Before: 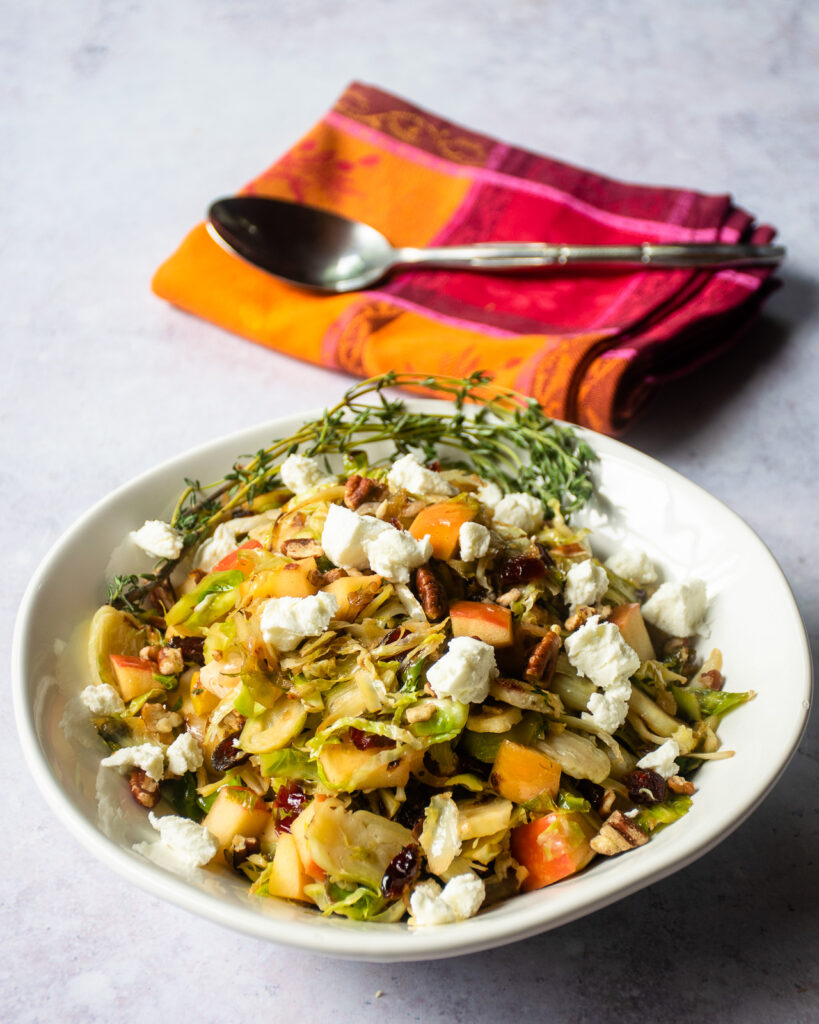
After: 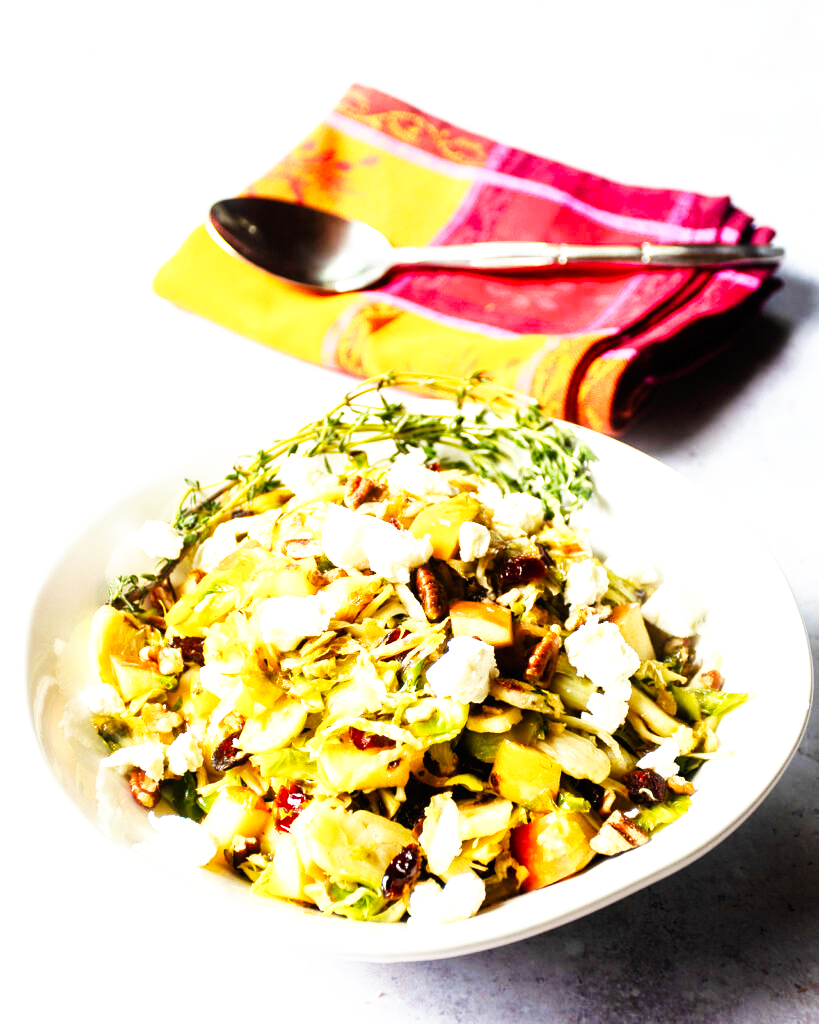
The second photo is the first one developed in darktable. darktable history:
tone equalizer: -8 EV -0.771 EV, -7 EV -0.71 EV, -6 EV -0.586 EV, -5 EV -0.408 EV, -3 EV 0.388 EV, -2 EV 0.6 EV, -1 EV 0.686 EV, +0 EV 0.775 EV, smoothing diameter 25%, edges refinement/feathering 14.7, preserve details guided filter
base curve: curves: ch0 [(0, 0) (0.007, 0.004) (0.027, 0.03) (0.046, 0.07) (0.207, 0.54) (0.442, 0.872) (0.673, 0.972) (1, 1)], preserve colors none
